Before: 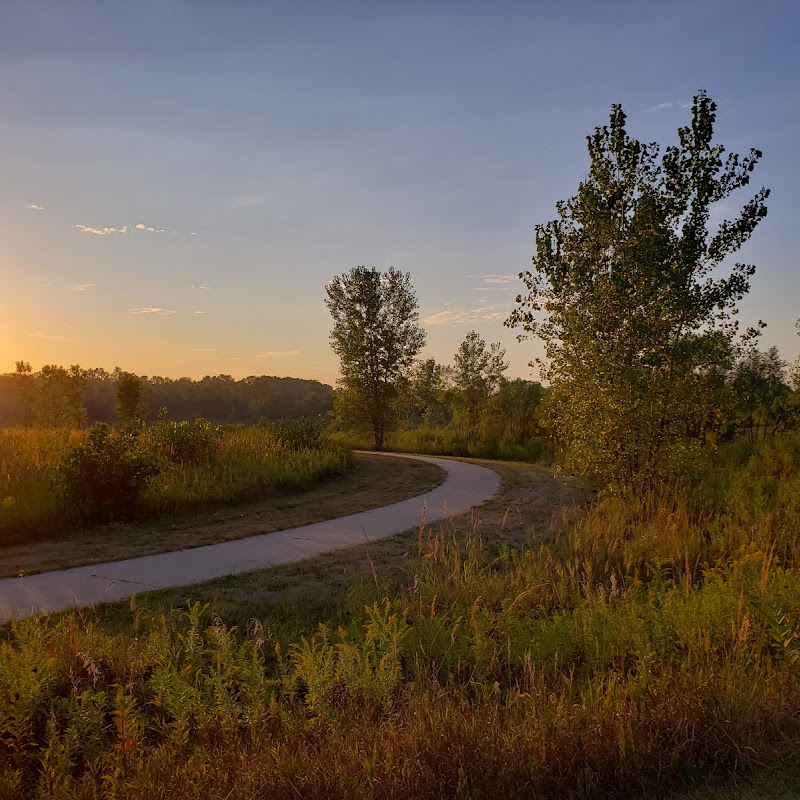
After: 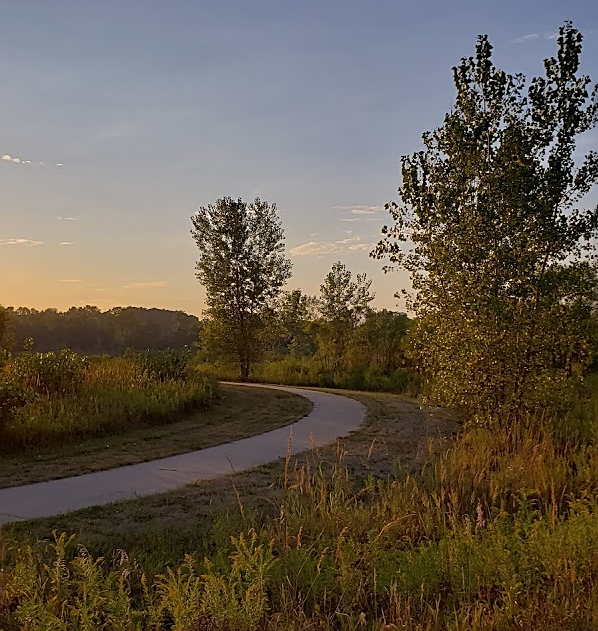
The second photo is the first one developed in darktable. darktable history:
contrast brightness saturation: saturation -0.06
sharpen: on, module defaults
crop: left 16.787%, top 8.63%, right 8.346%, bottom 12.429%
